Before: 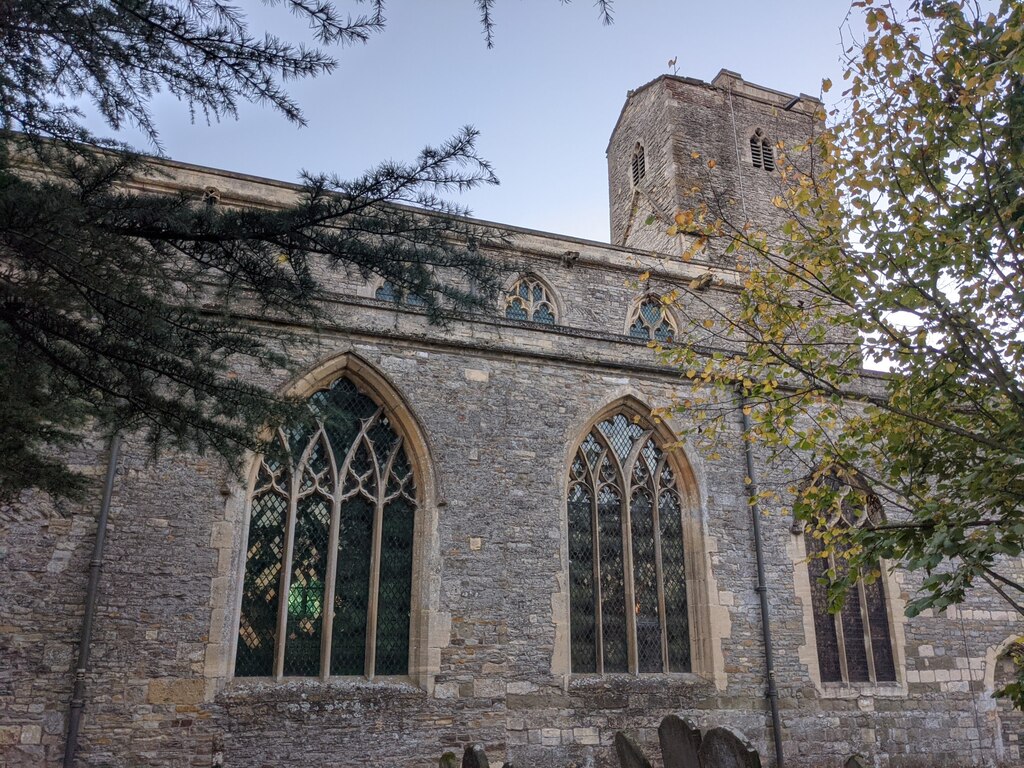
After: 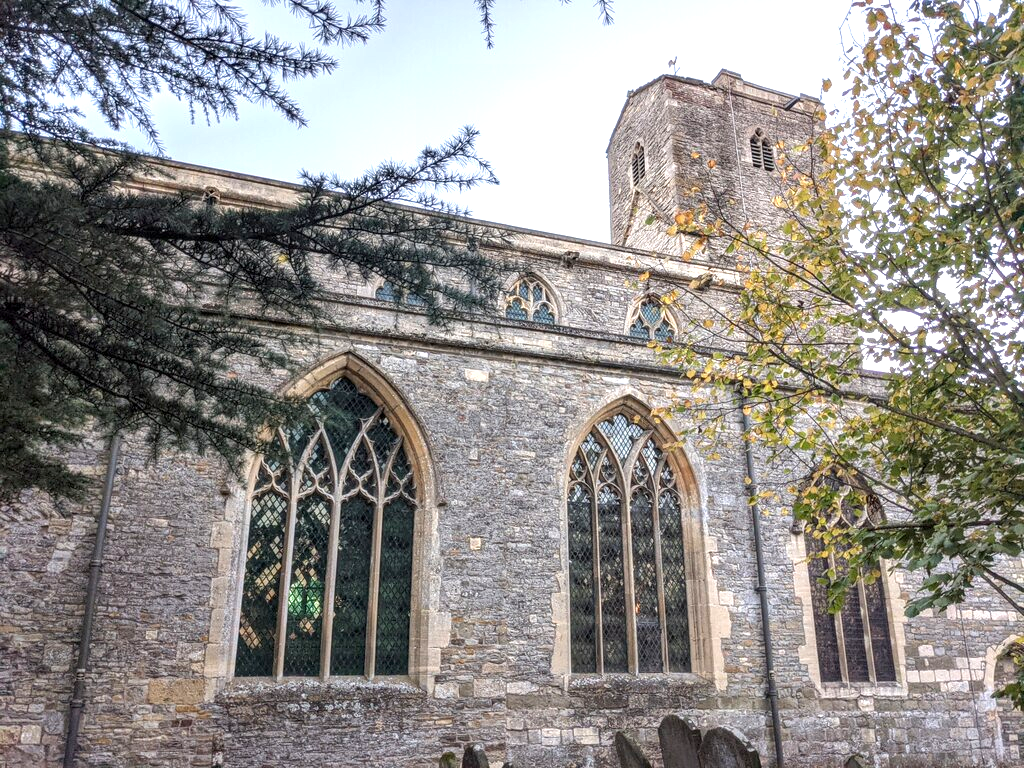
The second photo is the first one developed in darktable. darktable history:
exposure: exposure 0.999 EV, compensate highlight preservation false
local contrast: on, module defaults
